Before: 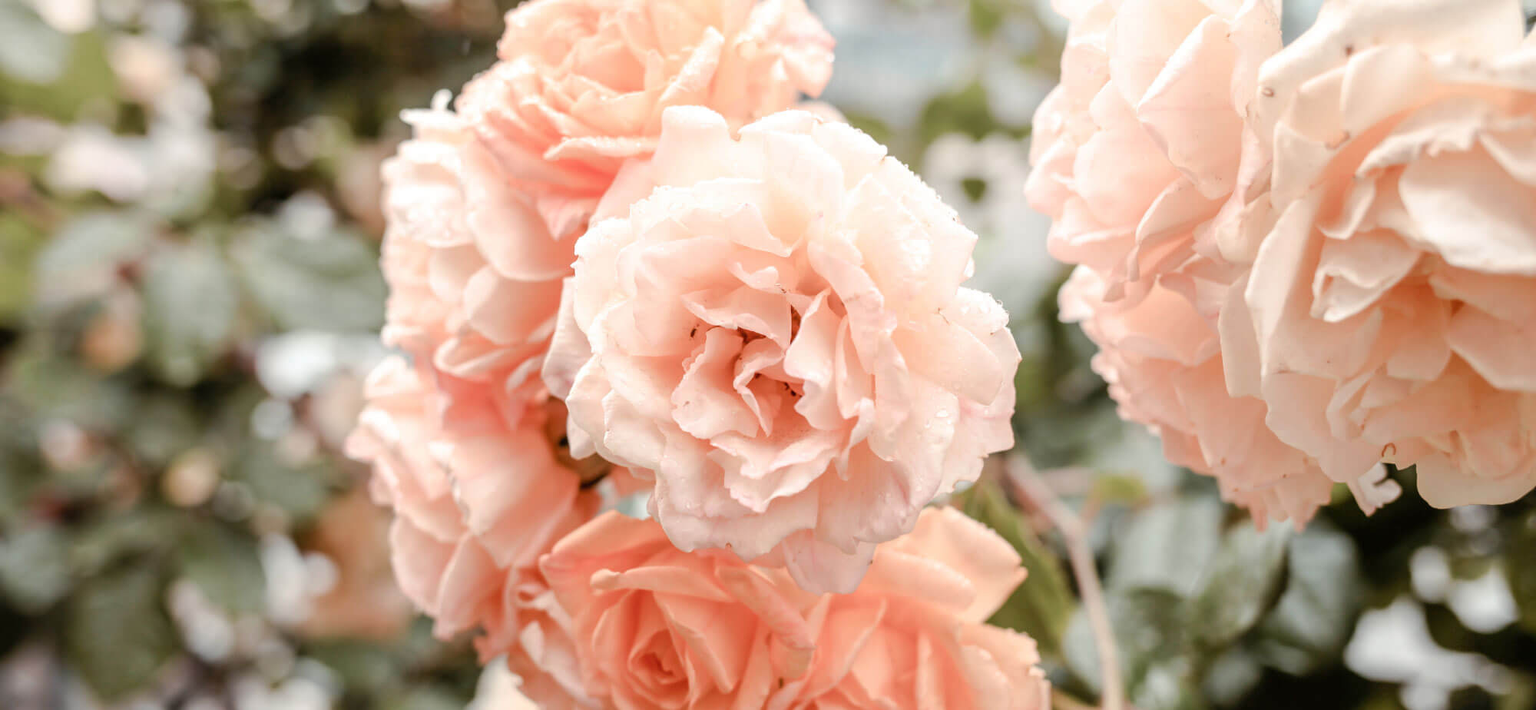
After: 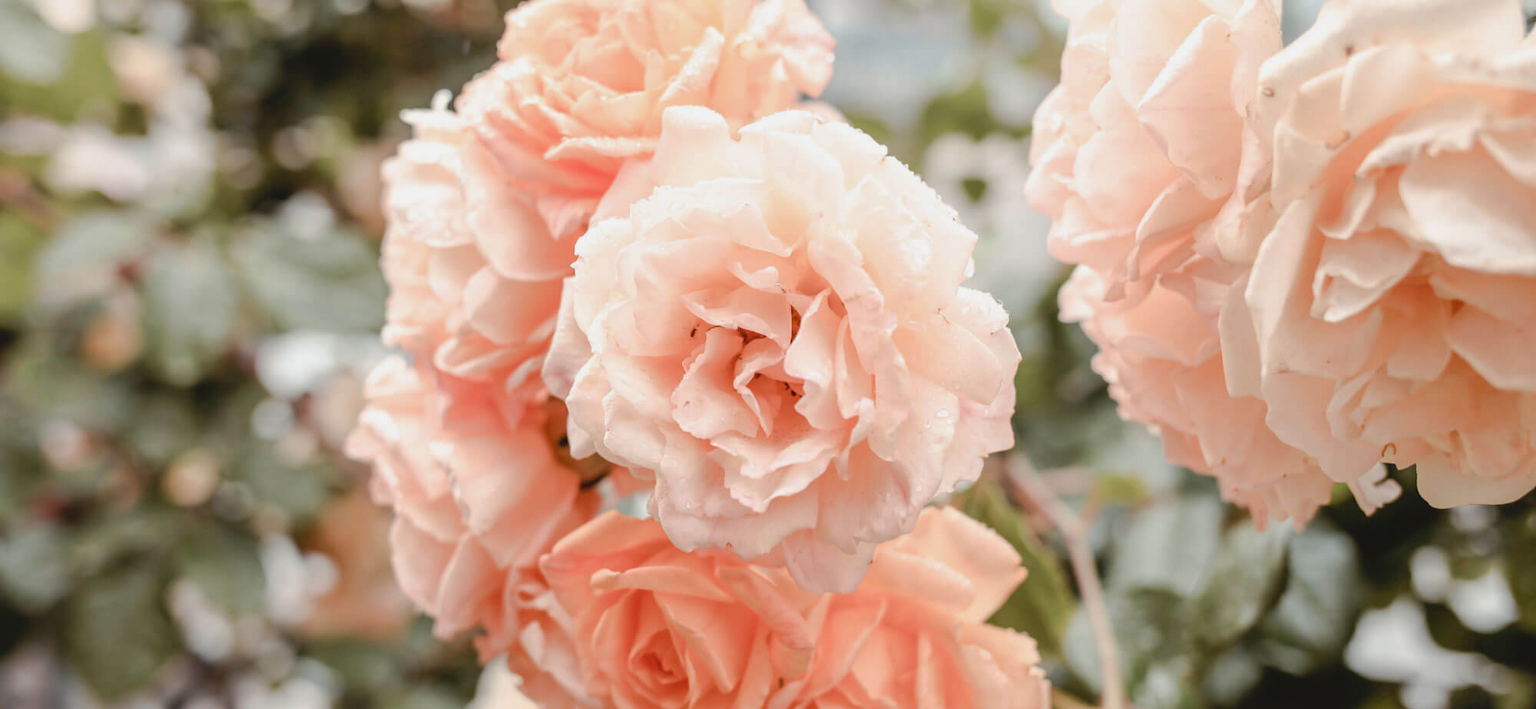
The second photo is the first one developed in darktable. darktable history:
contrast brightness saturation: contrast -0.107
local contrast: mode bilateral grid, contrast 14, coarseness 37, detail 104%, midtone range 0.2
tone equalizer: edges refinement/feathering 500, mask exposure compensation -1.57 EV, preserve details no
